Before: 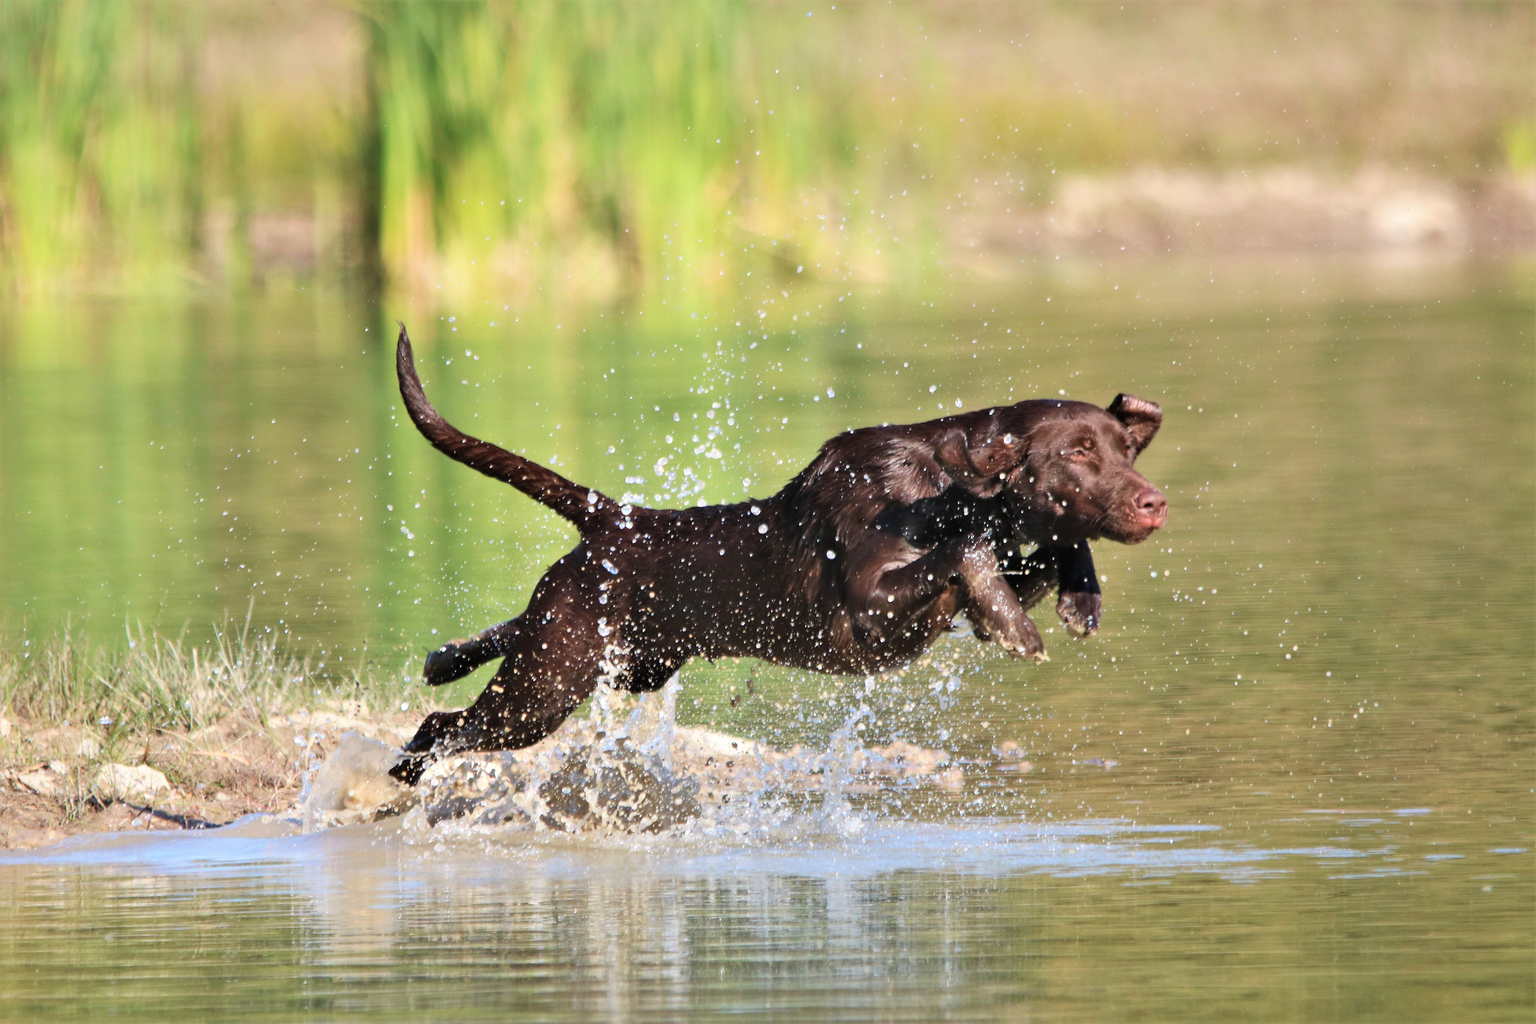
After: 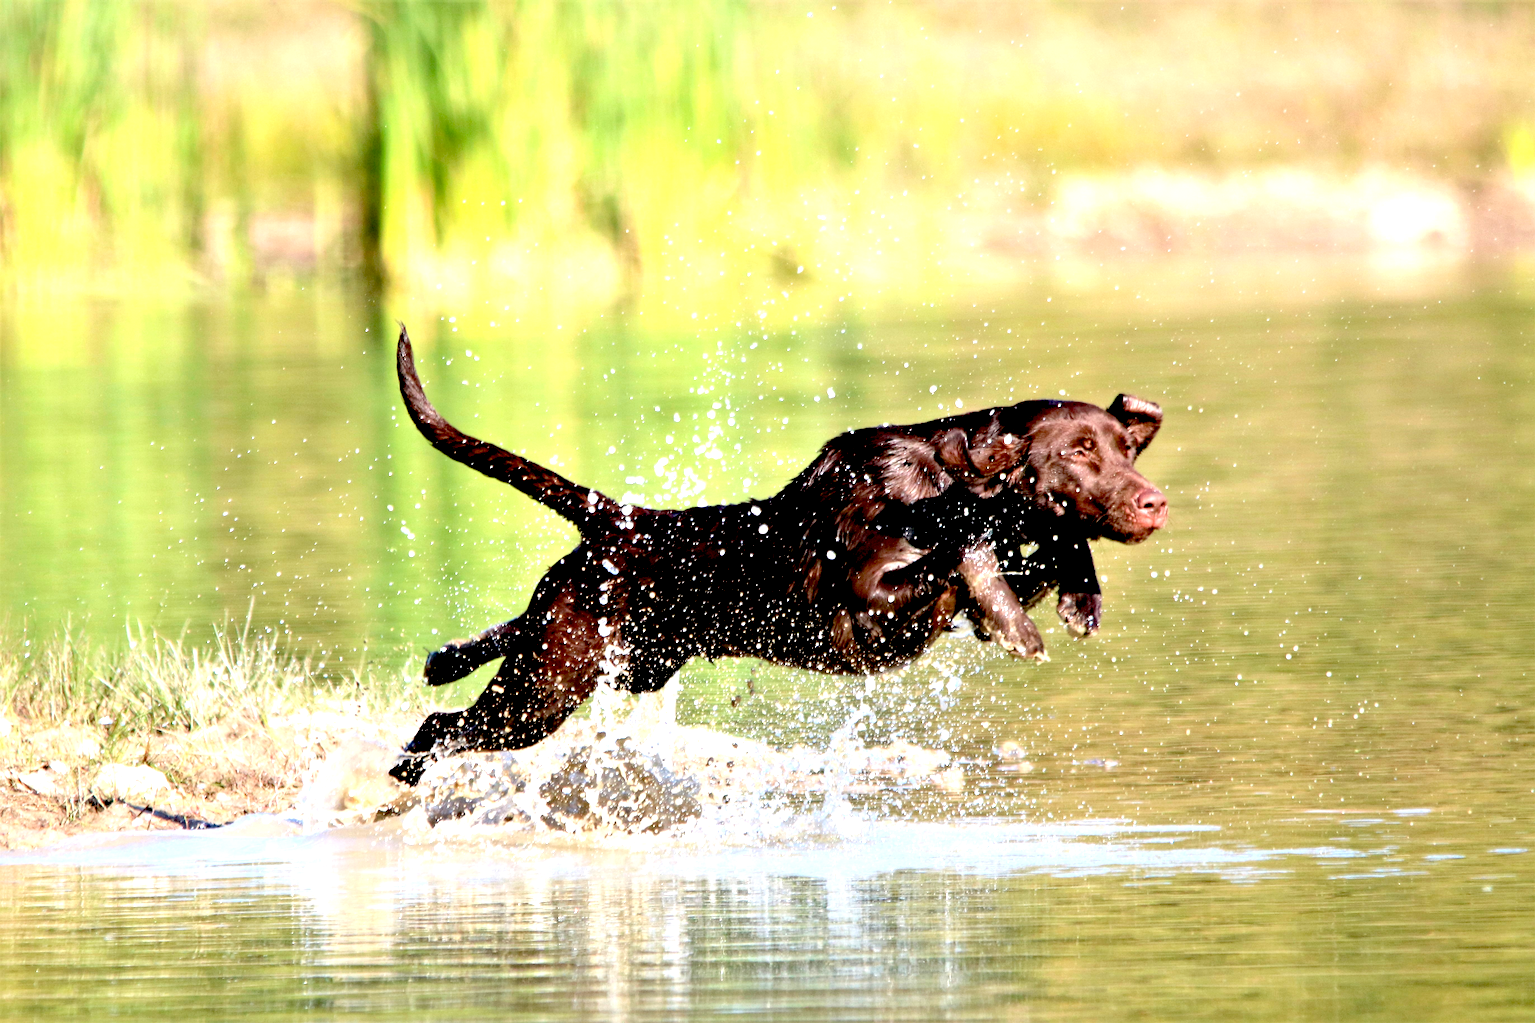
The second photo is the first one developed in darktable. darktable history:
exposure: black level correction 0.035, exposure 0.901 EV, compensate highlight preservation false
